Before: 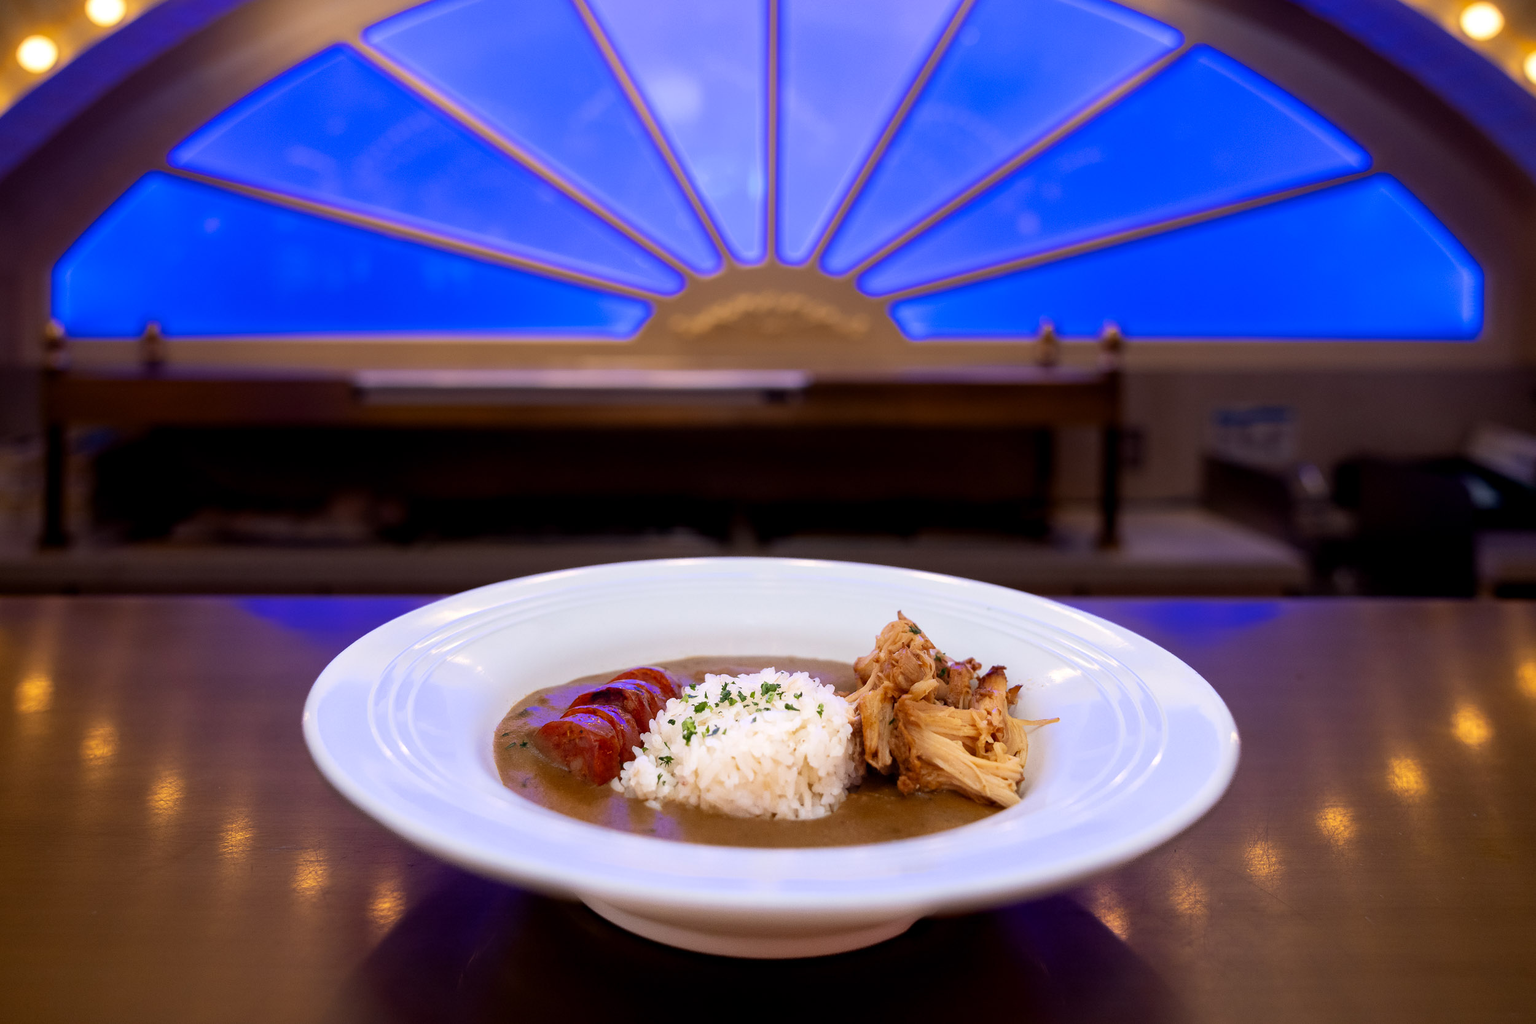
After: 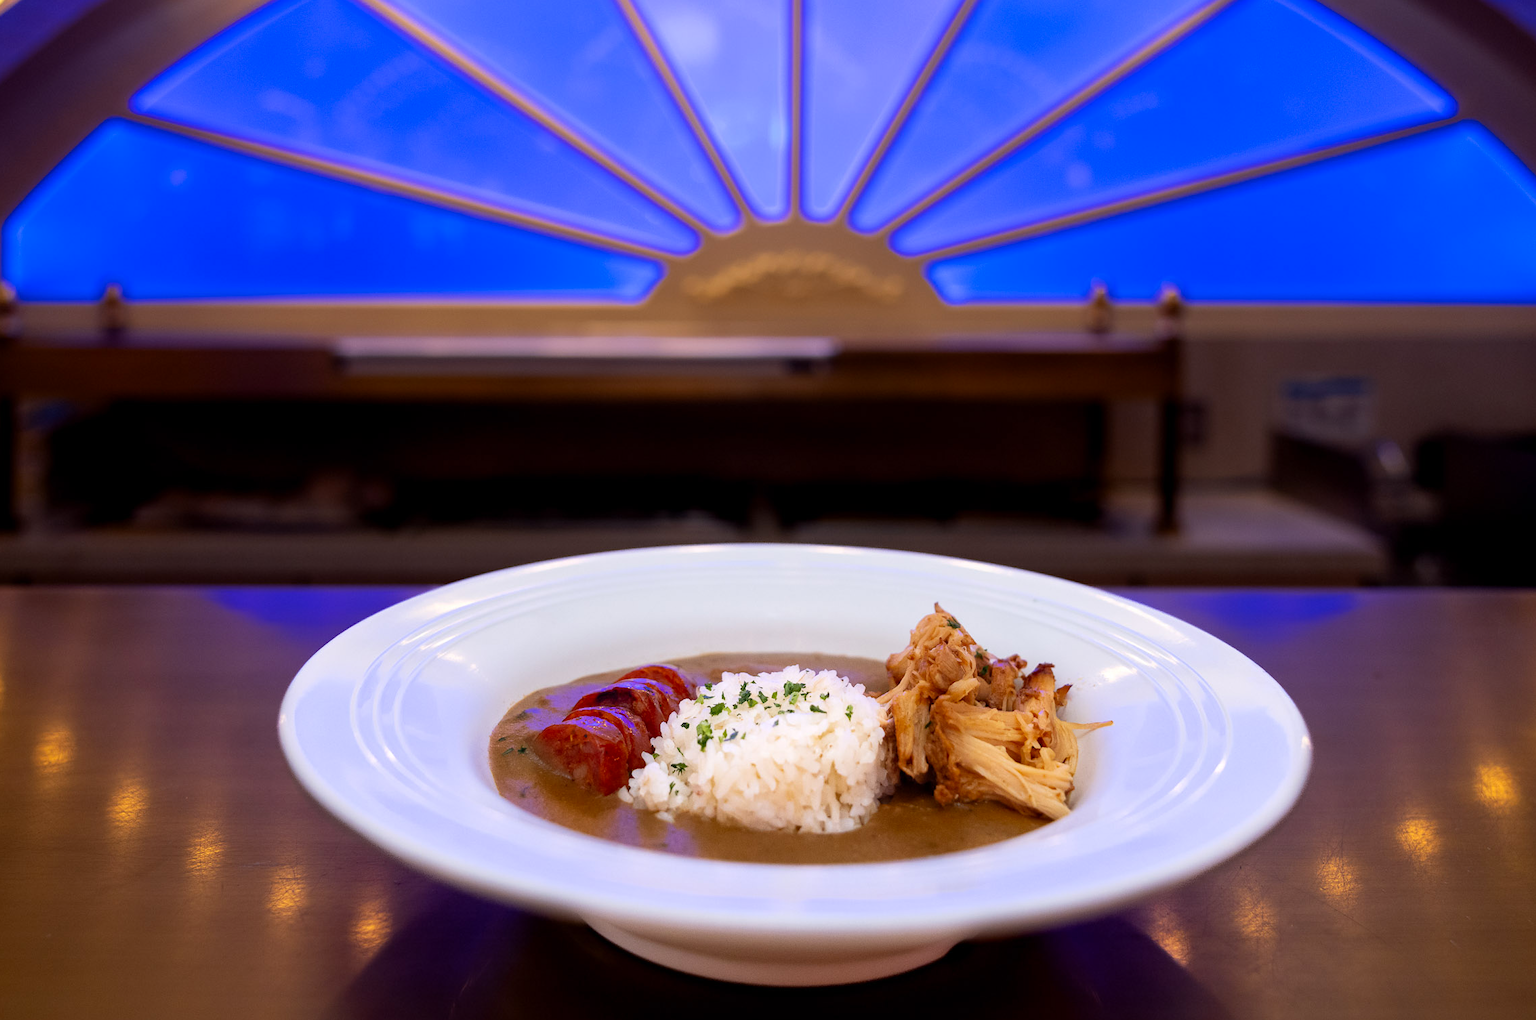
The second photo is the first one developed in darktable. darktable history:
color zones: curves: ch1 [(0, 0.523) (0.143, 0.545) (0.286, 0.52) (0.429, 0.506) (0.571, 0.503) (0.714, 0.503) (0.857, 0.508) (1, 0.523)]
crop: left 3.316%, top 6.348%, right 5.966%, bottom 3.291%
